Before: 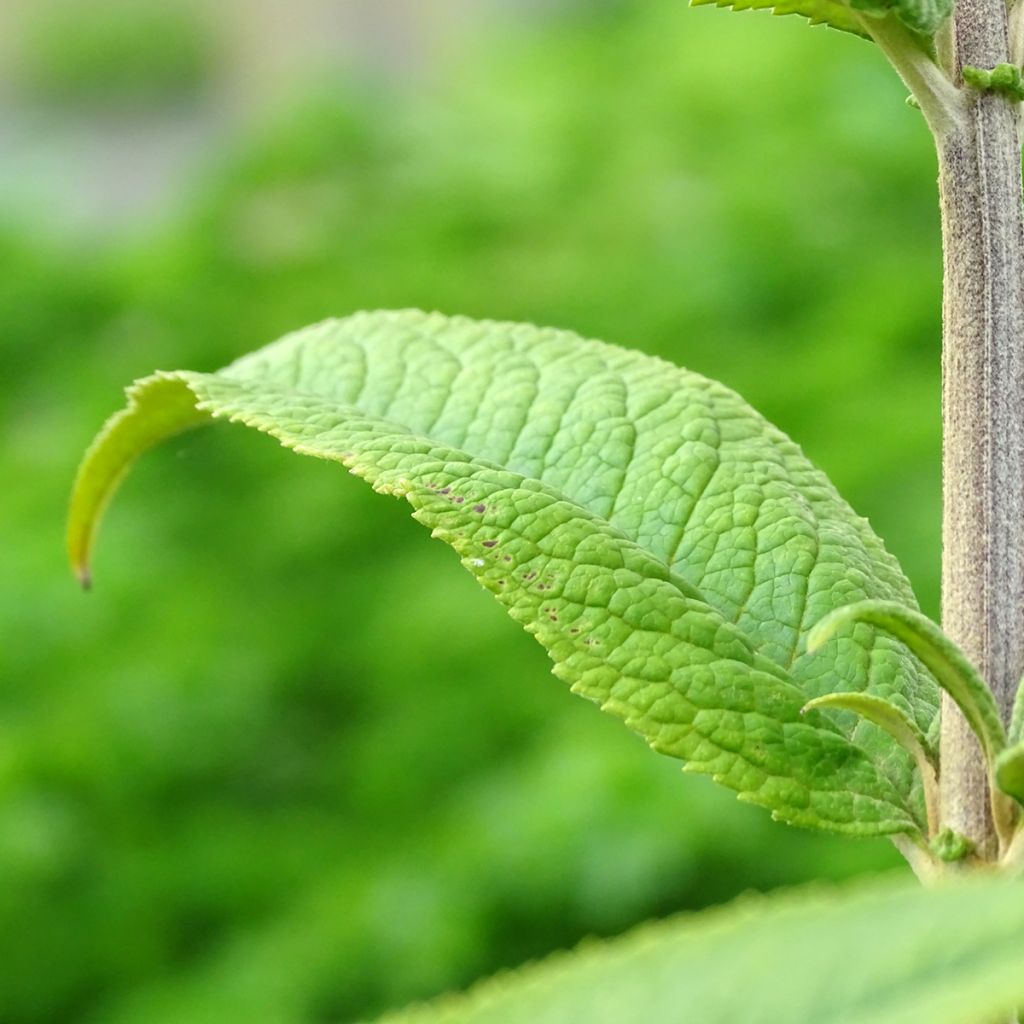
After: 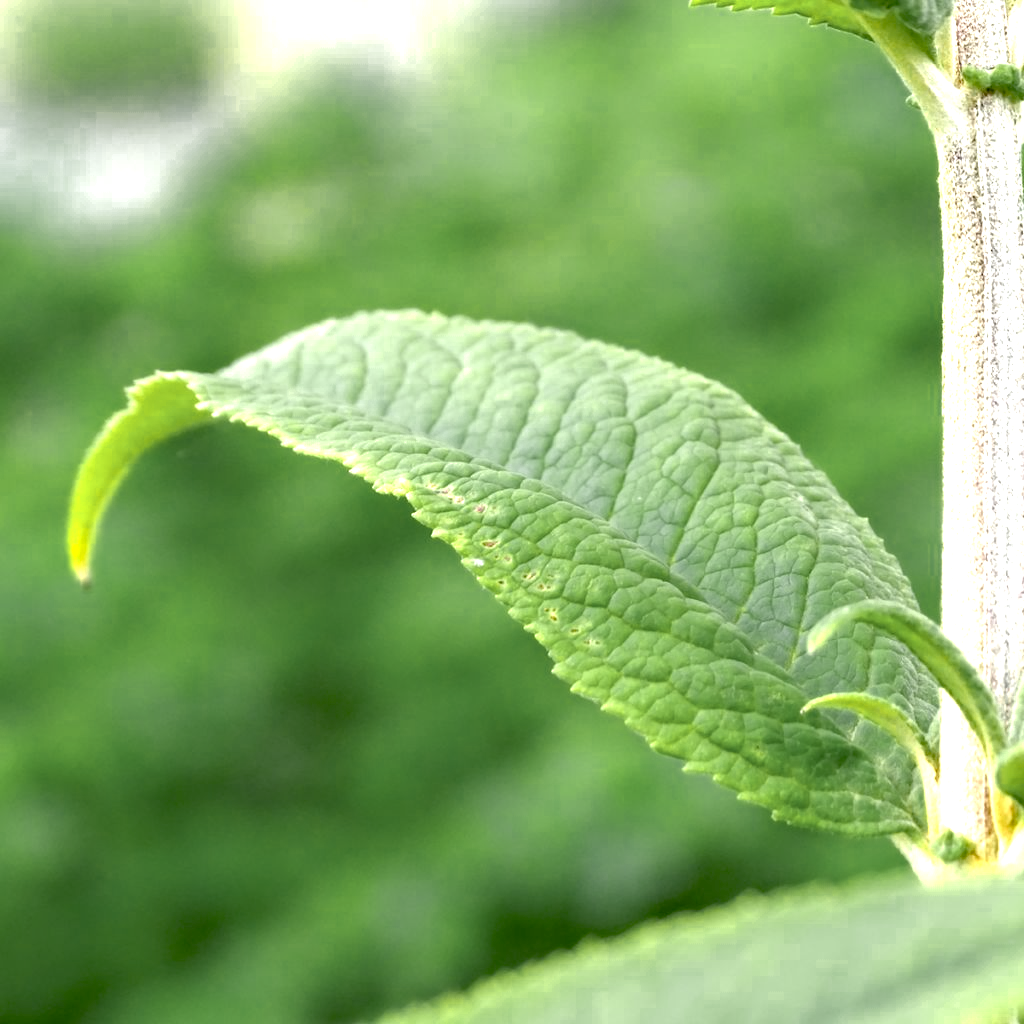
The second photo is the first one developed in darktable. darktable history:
color zones: curves: ch0 [(0.035, 0.242) (0.25, 0.5) (0.384, 0.214) (0.488, 0.255) (0.75, 0.5)]; ch1 [(0.063, 0.379) (0.25, 0.5) (0.354, 0.201) (0.489, 0.085) (0.729, 0.271)]; ch2 [(0.25, 0.5) (0.38, 0.517) (0.442, 0.51) (0.735, 0.456)]
exposure: black level correction 0.011, exposure 1.087 EV, compensate highlight preservation false
tone equalizer: -8 EV -0.747 EV, -7 EV -0.69 EV, -6 EV -0.597 EV, -5 EV -0.376 EV, -3 EV 0.401 EV, -2 EV 0.6 EV, -1 EV 0.696 EV, +0 EV 0.733 EV
